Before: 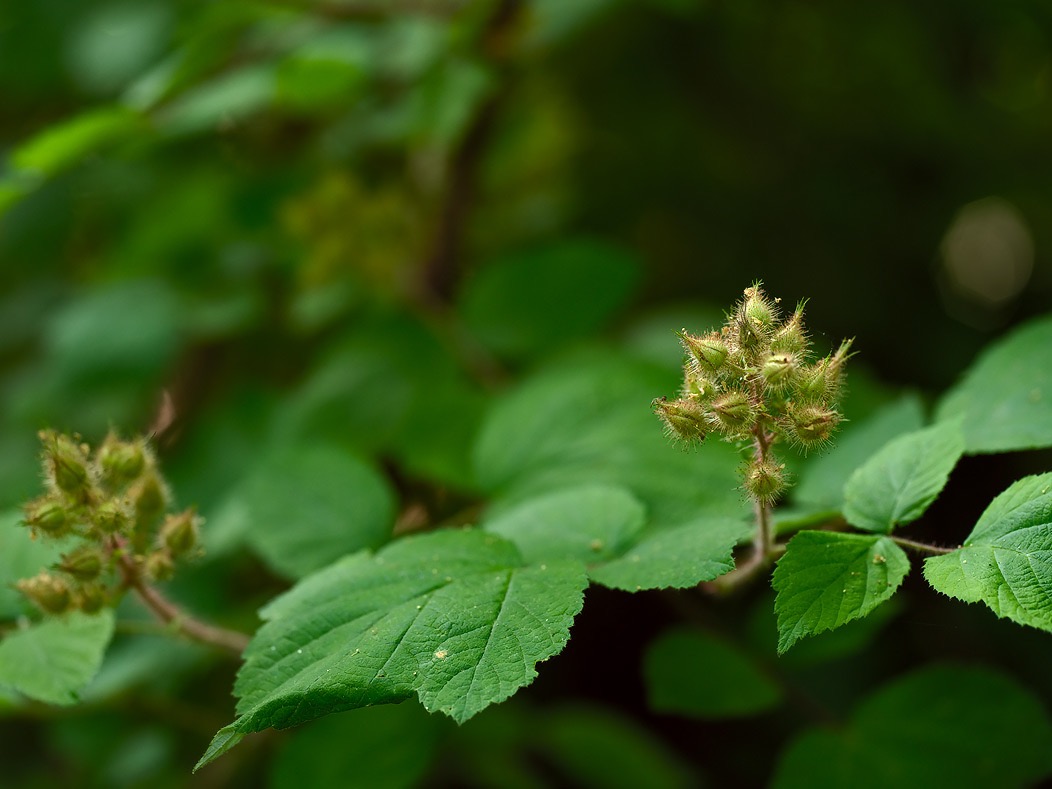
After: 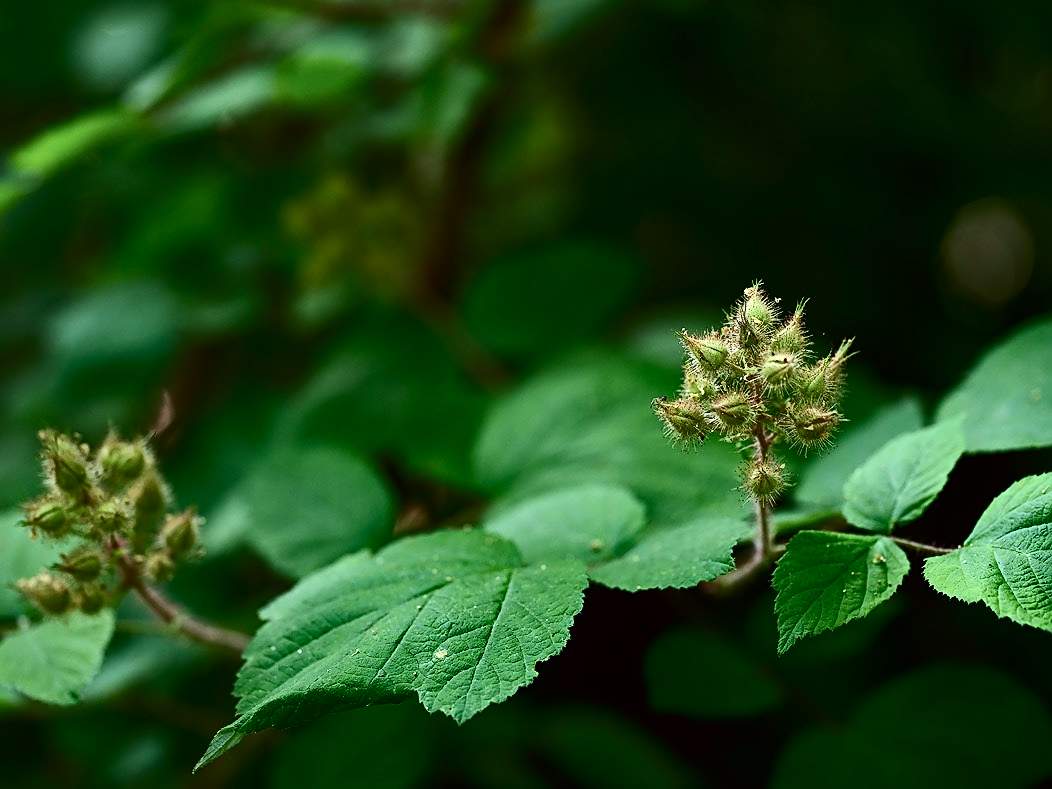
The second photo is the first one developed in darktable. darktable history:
exposure: compensate highlight preservation false
sharpen: amount 0.469
contrast brightness saturation: contrast 0.296
color calibration: x 0.372, y 0.386, temperature 4285.06 K
